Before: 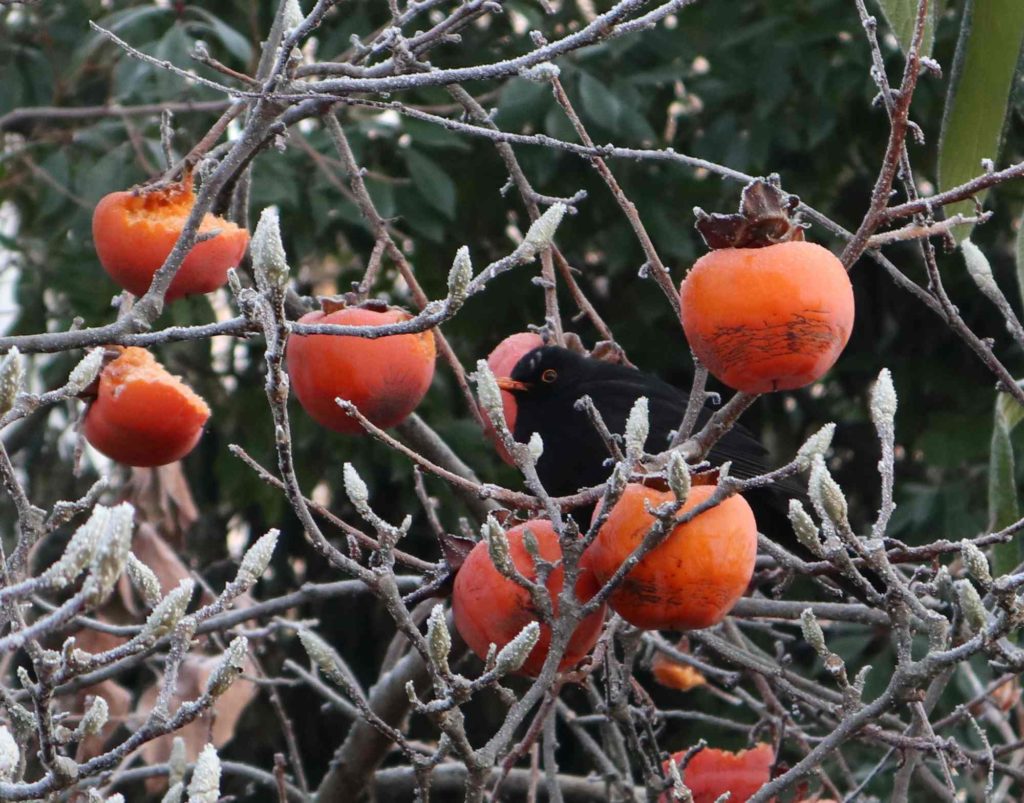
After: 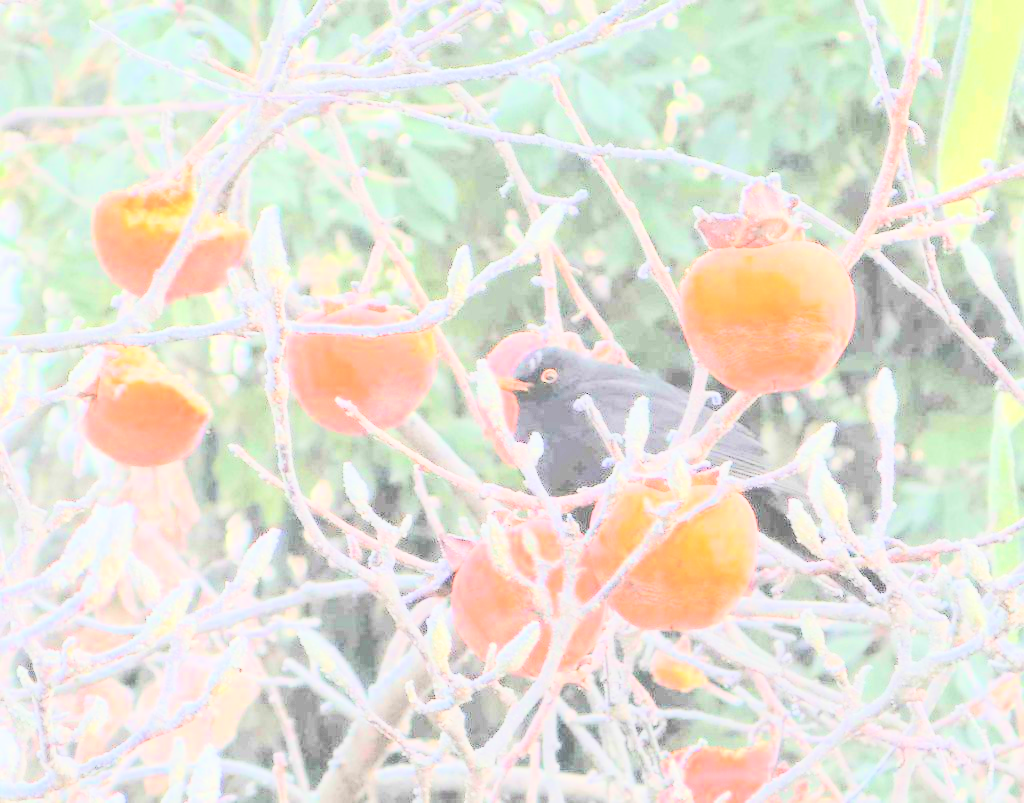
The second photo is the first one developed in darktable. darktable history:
contrast brightness saturation: brightness 0.986
exposure: black level correction 0, exposure 1.126 EV, compensate highlight preservation false
tone curve: curves: ch0 [(0, 0.098) (0.262, 0.324) (0.421, 0.59) (0.54, 0.803) (0.725, 0.922) (0.99, 0.974)]
